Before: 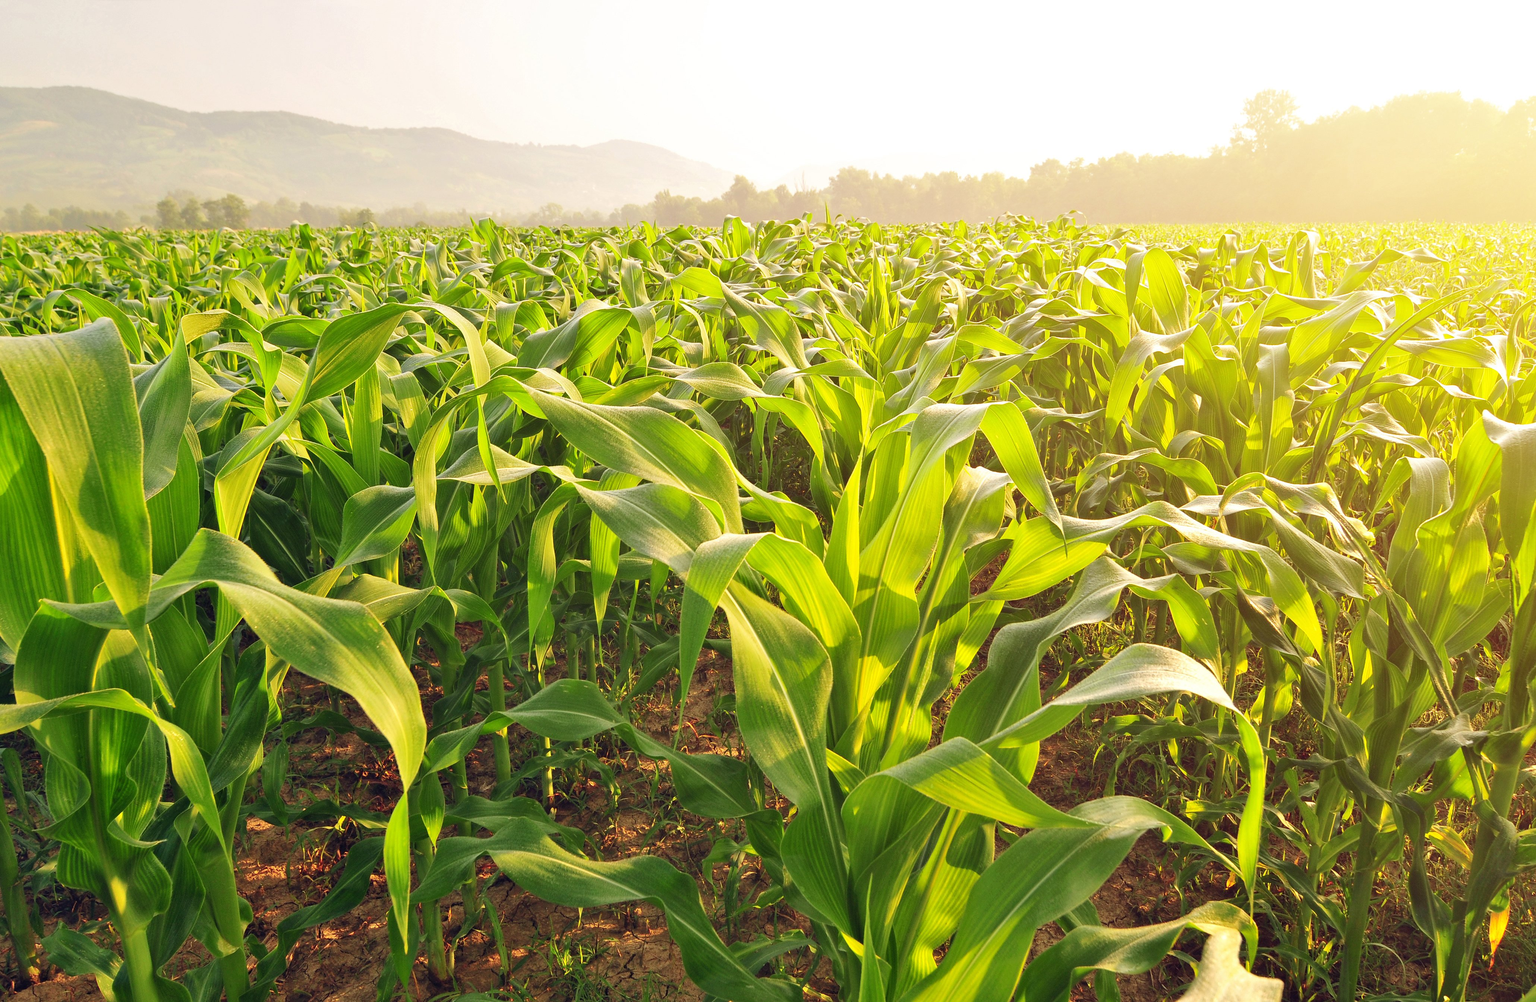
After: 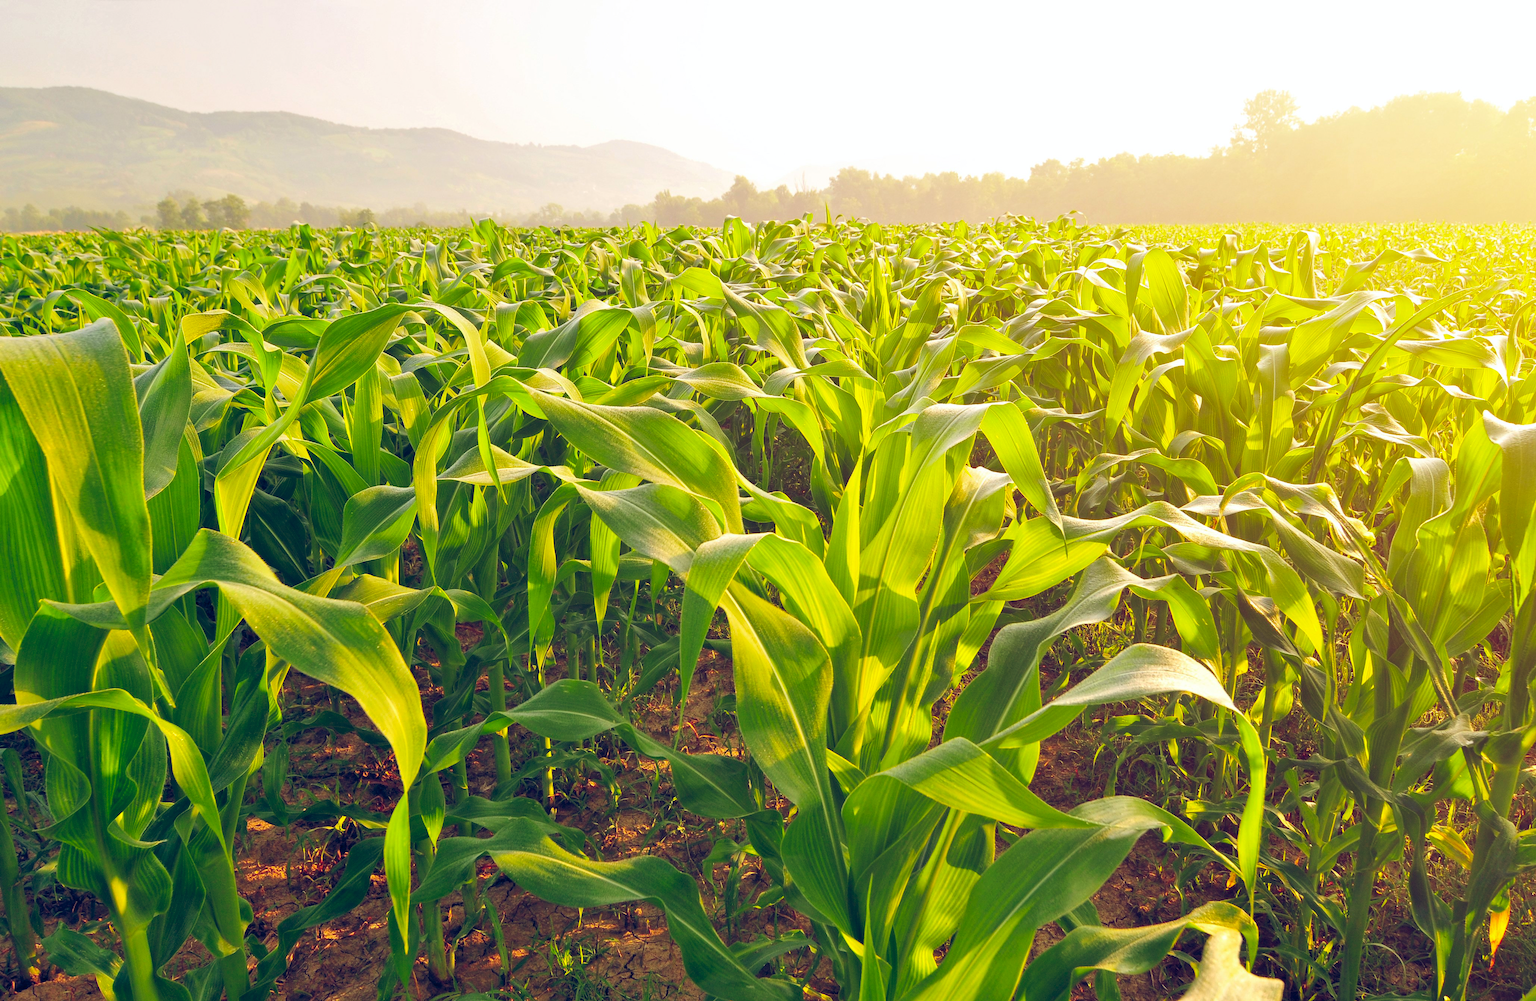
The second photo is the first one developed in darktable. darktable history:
color balance rgb: global offset › chroma 0.252%, global offset › hue 255.83°, perceptual saturation grading › global saturation 25.543%
